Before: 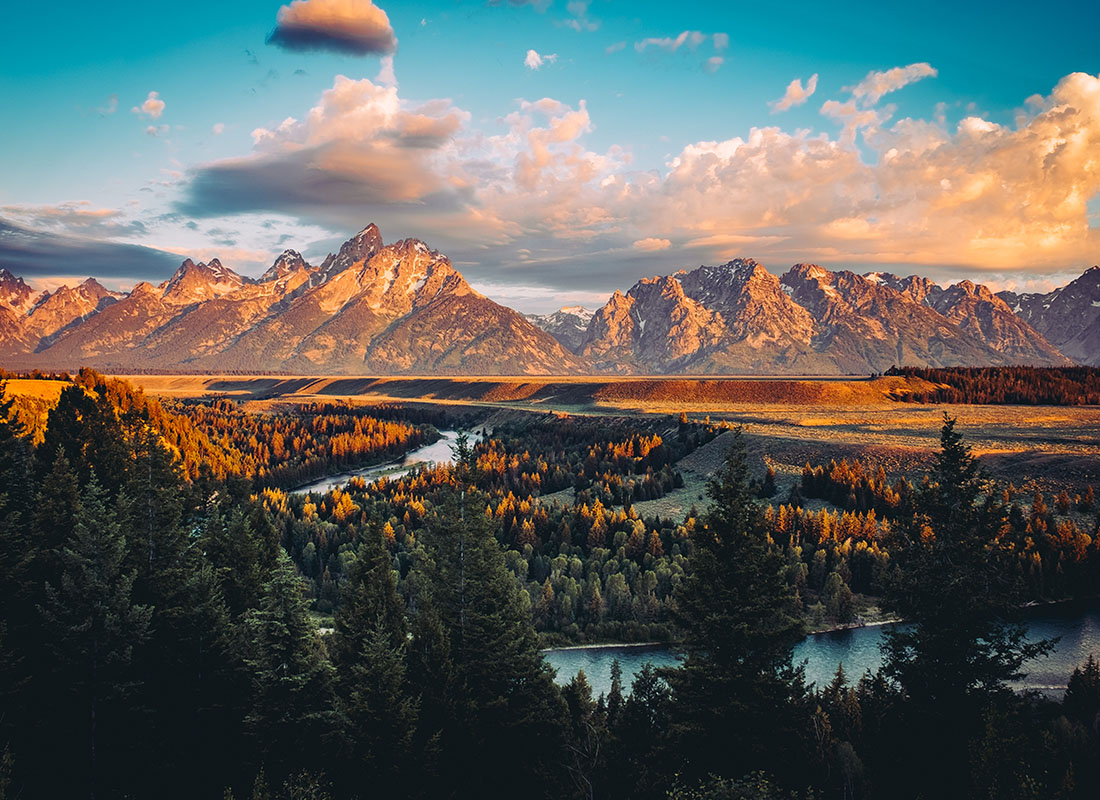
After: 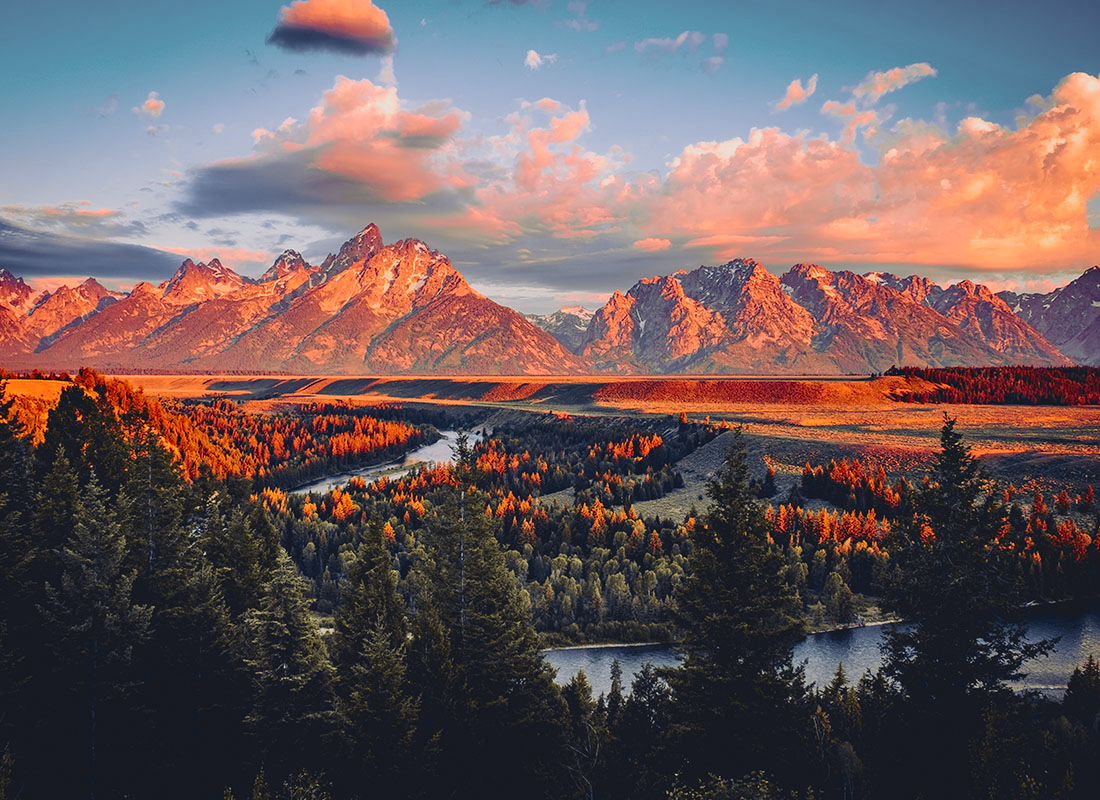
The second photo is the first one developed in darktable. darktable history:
tone curve: curves: ch0 [(0, 0.036) (0.119, 0.115) (0.466, 0.498) (0.715, 0.767) (0.817, 0.865) (1, 0.998)]; ch1 [(0, 0) (0.377, 0.424) (0.442, 0.491) (0.487, 0.502) (0.514, 0.512) (0.536, 0.577) (0.66, 0.724) (1, 1)]; ch2 [(0, 0) (0.38, 0.405) (0.463, 0.443) (0.492, 0.486) (0.526, 0.541) (0.578, 0.598) (1, 1)], color space Lab, independent channels, preserve colors none
tone equalizer: -8 EV 0.25 EV, -7 EV 0.417 EV, -6 EV 0.417 EV, -5 EV 0.25 EV, -3 EV -0.25 EV, -2 EV -0.417 EV, -1 EV -0.417 EV, +0 EV -0.25 EV, edges refinement/feathering 500, mask exposure compensation -1.57 EV, preserve details guided filter
